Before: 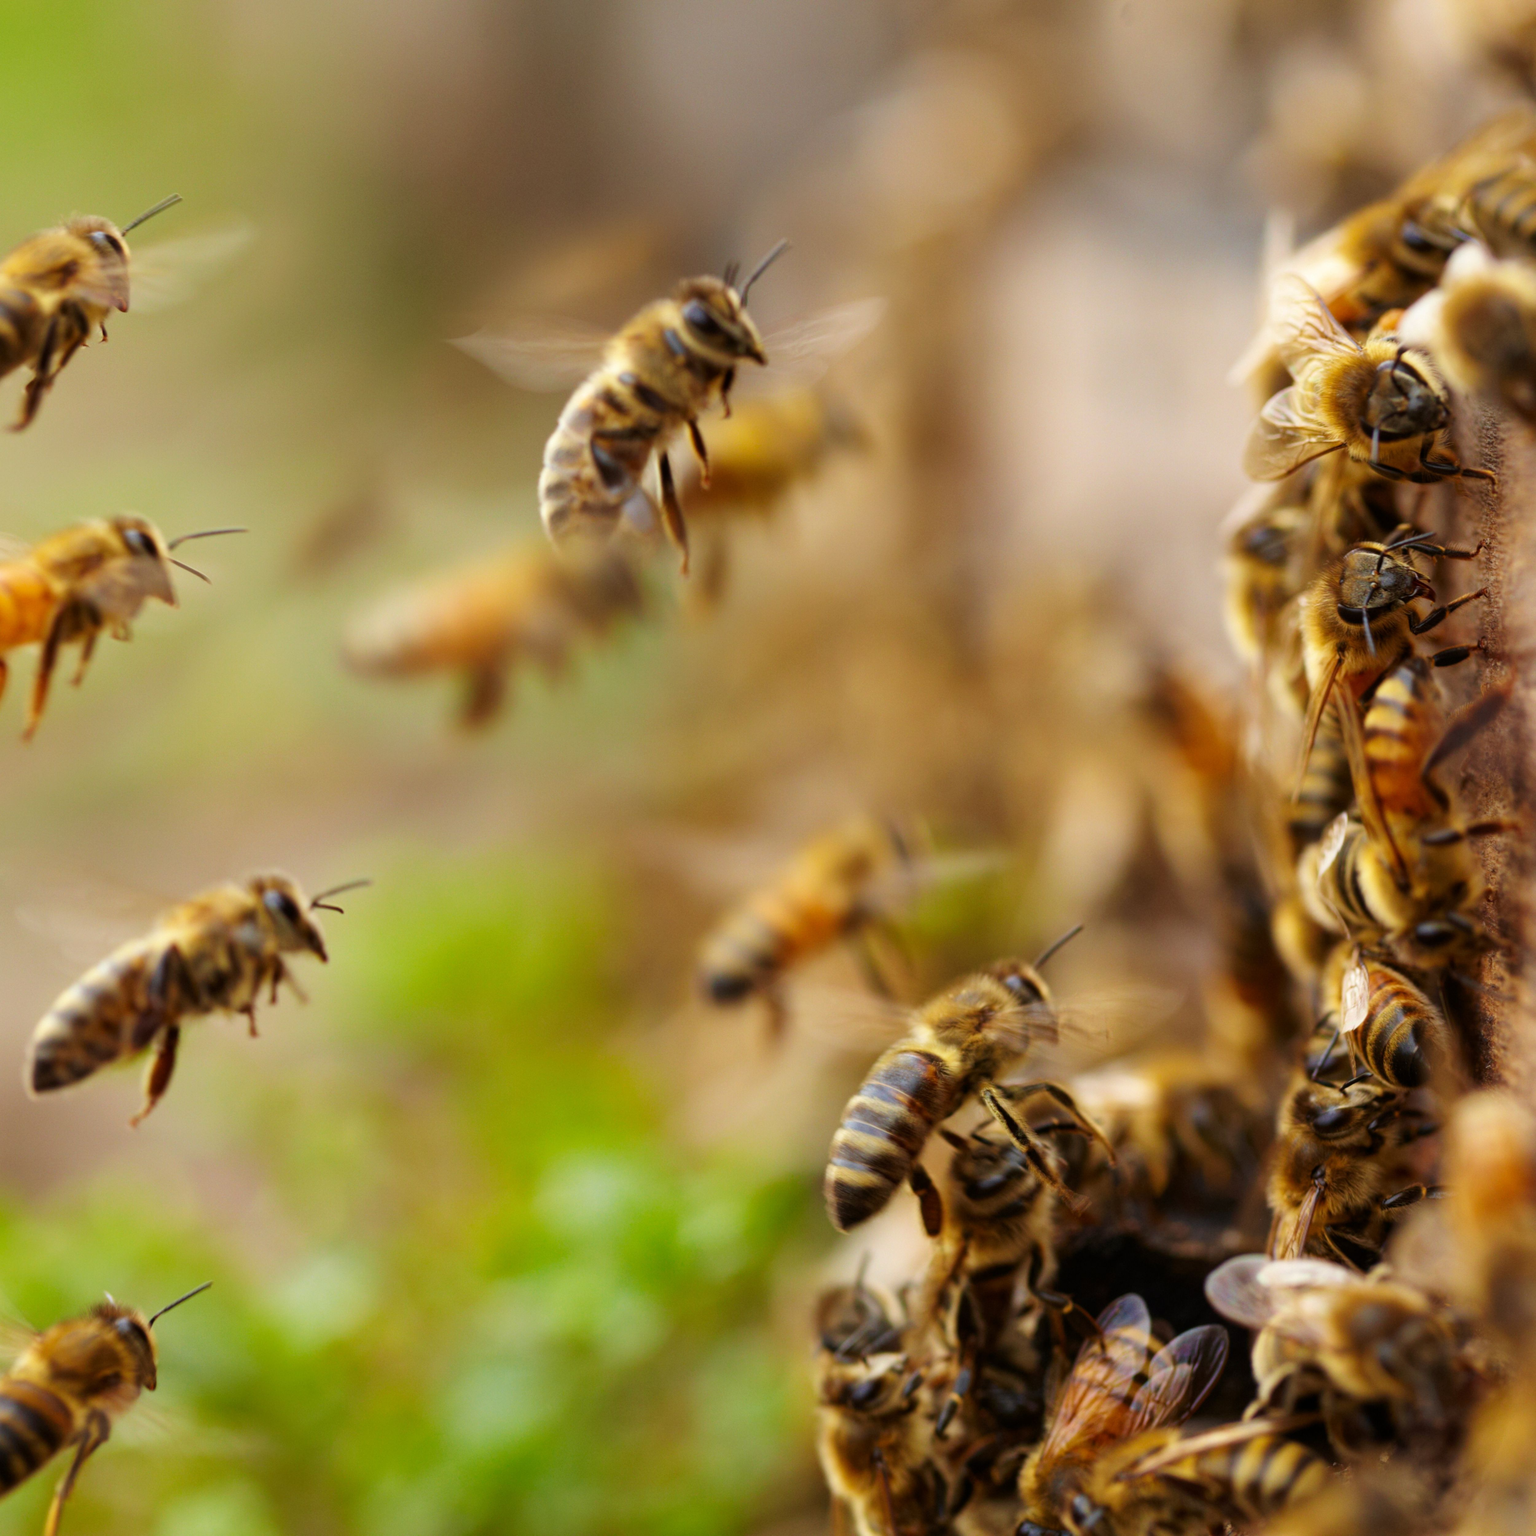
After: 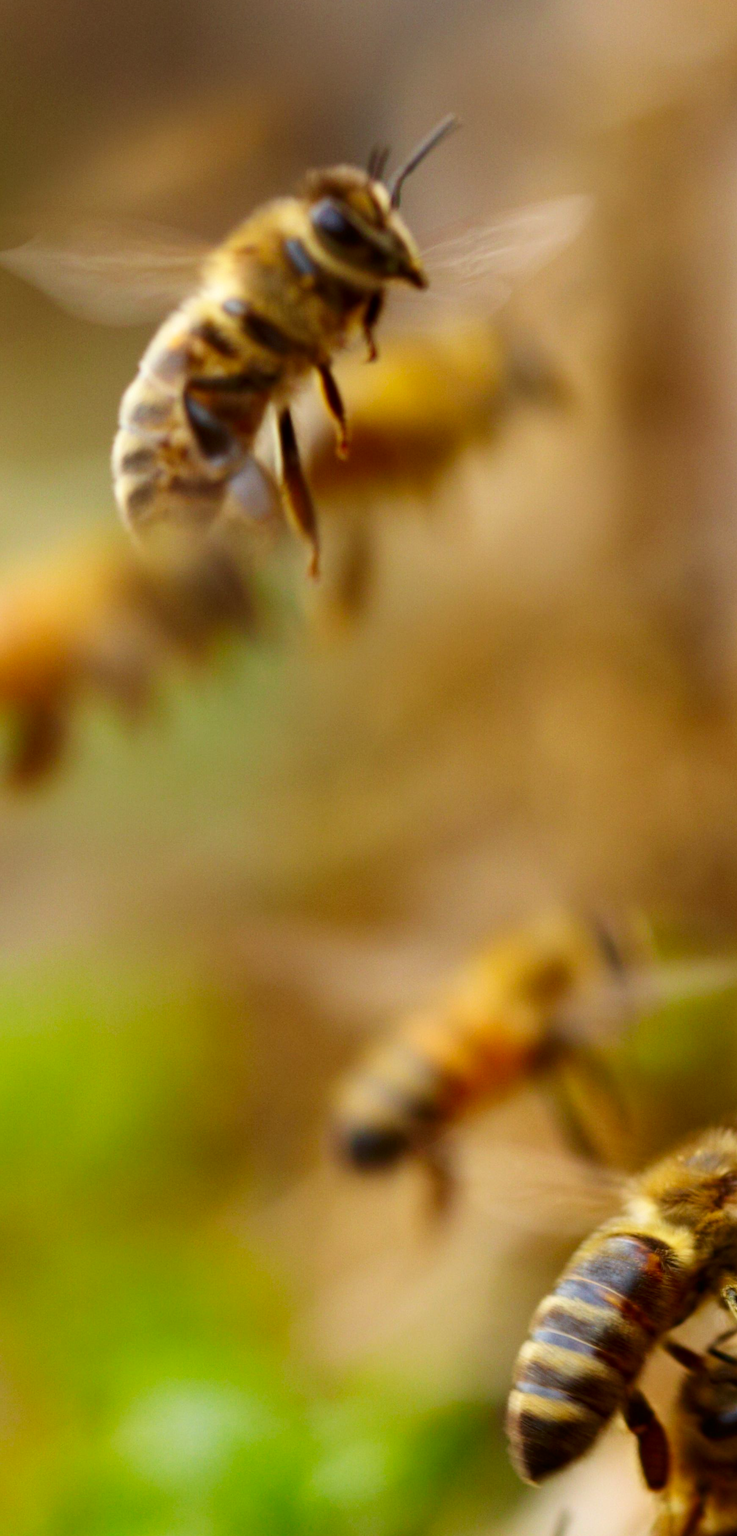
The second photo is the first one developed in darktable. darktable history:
crop and rotate: left 29.783%, top 10.194%, right 35.365%, bottom 17.272%
contrast brightness saturation: contrast 0.127, brightness -0.063, saturation 0.156
vignetting: fall-off start 116.35%, fall-off radius 58.8%, brightness 0.044, saturation -0.003
